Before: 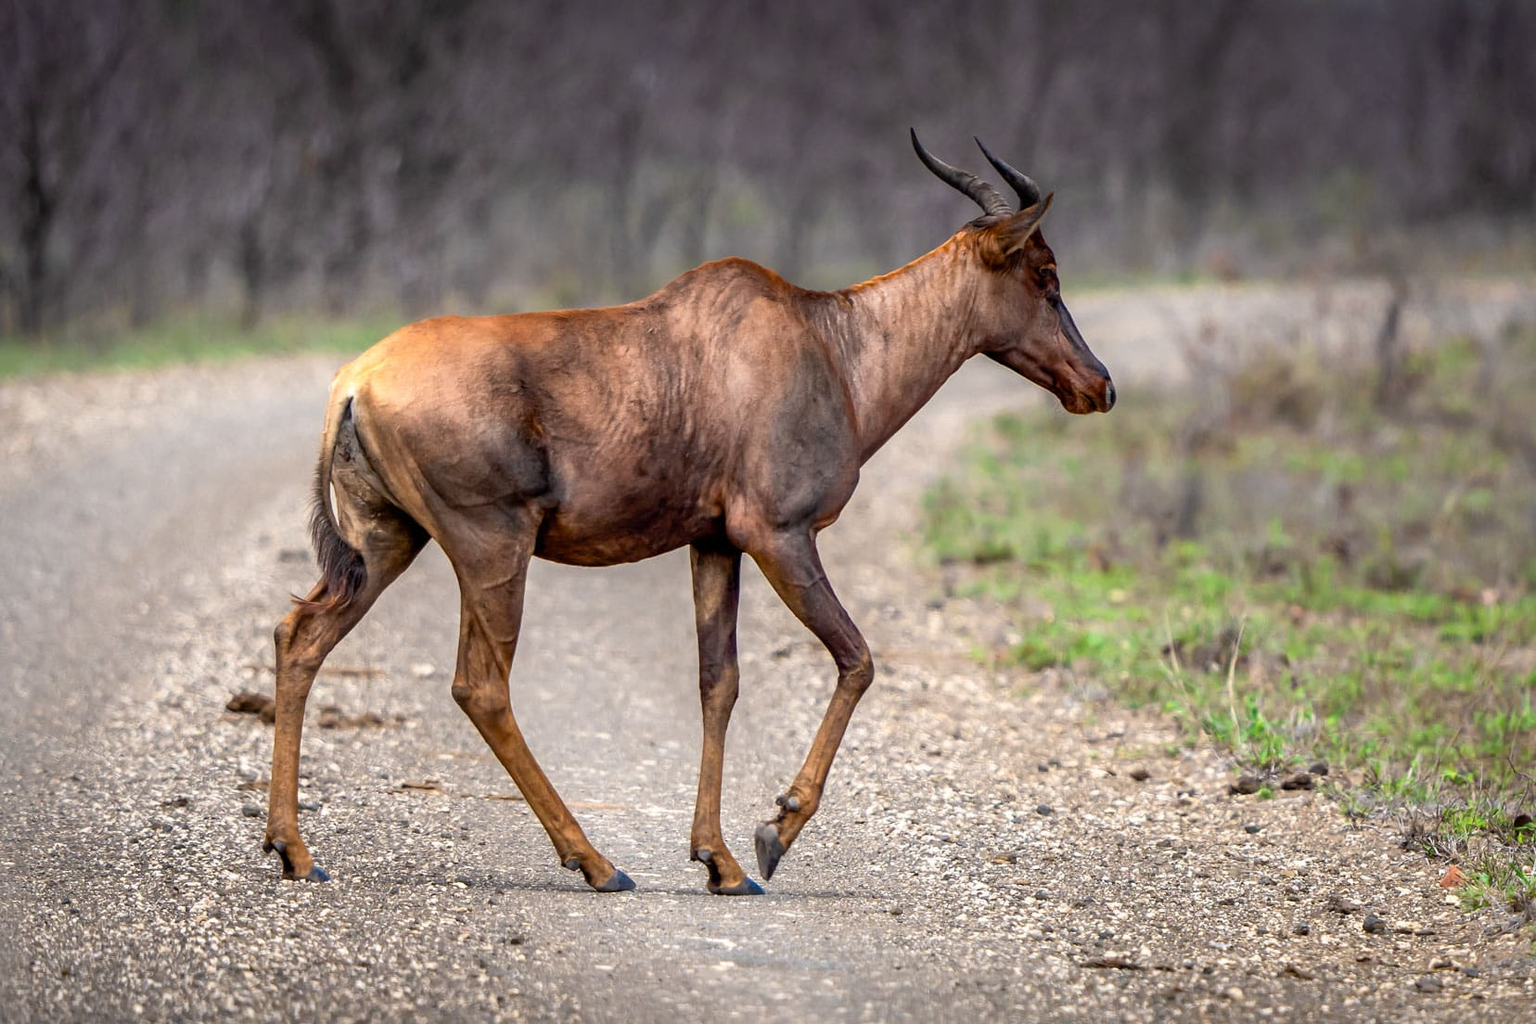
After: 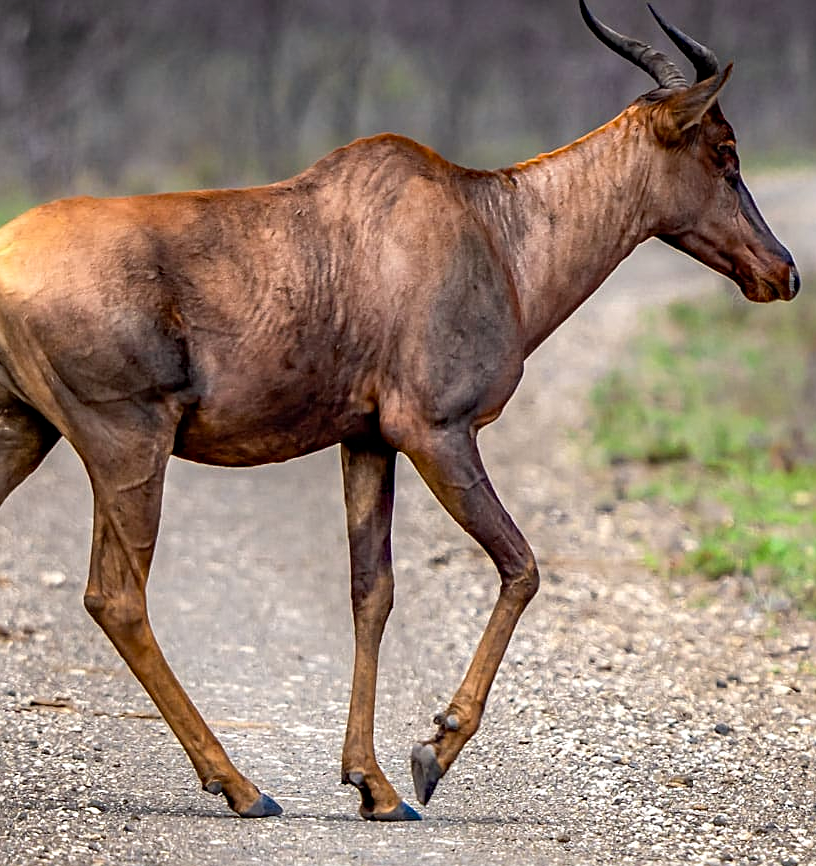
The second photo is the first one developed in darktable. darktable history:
sharpen: on, module defaults
haze removal: compatibility mode true, adaptive false
crop and rotate: angle 0.019°, left 24.362%, top 13.082%, right 26.28%, bottom 8.389%
